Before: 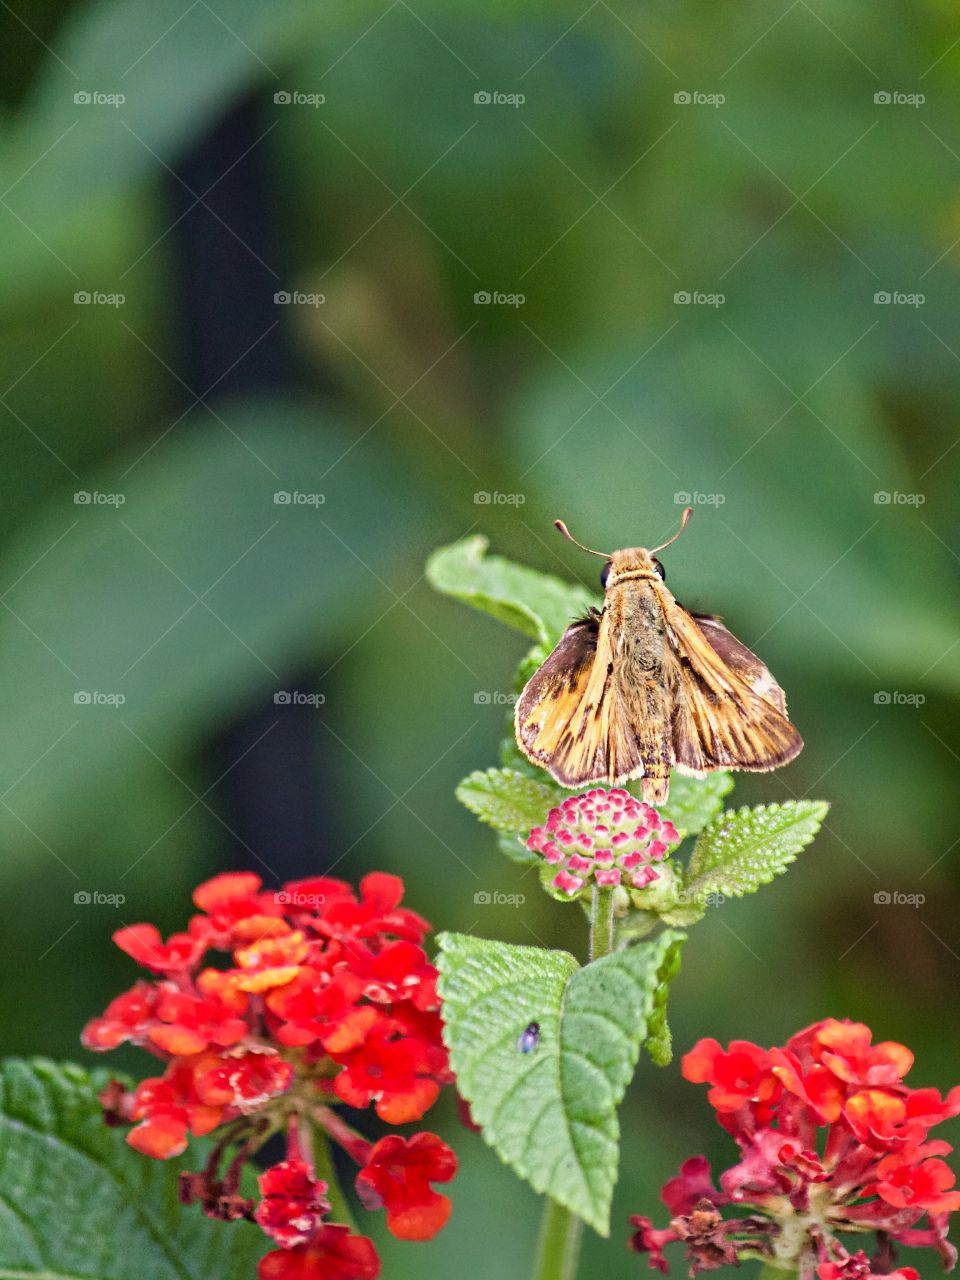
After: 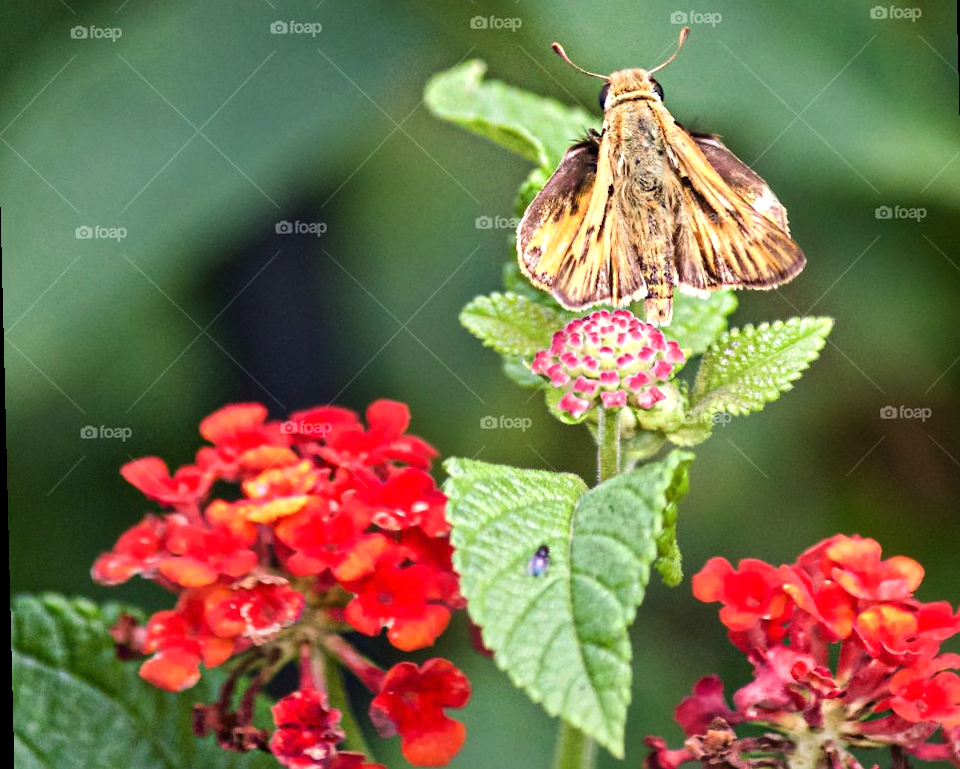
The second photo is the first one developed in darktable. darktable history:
crop and rotate: top 36.435%
rotate and perspective: rotation -1.42°, crop left 0.016, crop right 0.984, crop top 0.035, crop bottom 0.965
tone equalizer: -8 EV -0.417 EV, -7 EV -0.389 EV, -6 EV -0.333 EV, -5 EV -0.222 EV, -3 EV 0.222 EV, -2 EV 0.333 EV, -1 EV 0.389 EV, +0 EV 0.417 EV, edges refinement/feathering 500, mask exposure compensation -1.57 EV, preserve details no
